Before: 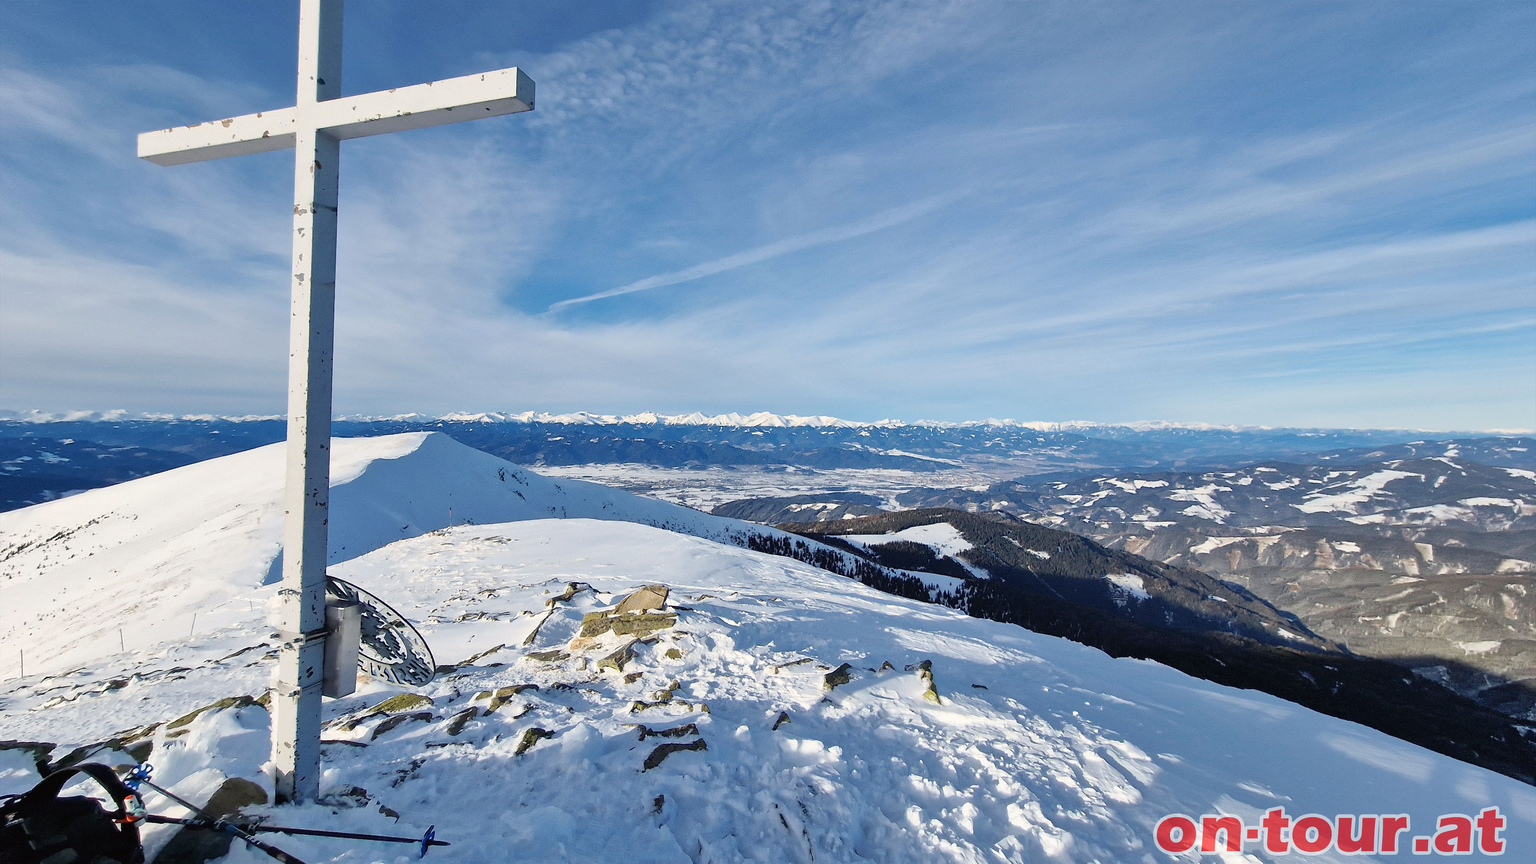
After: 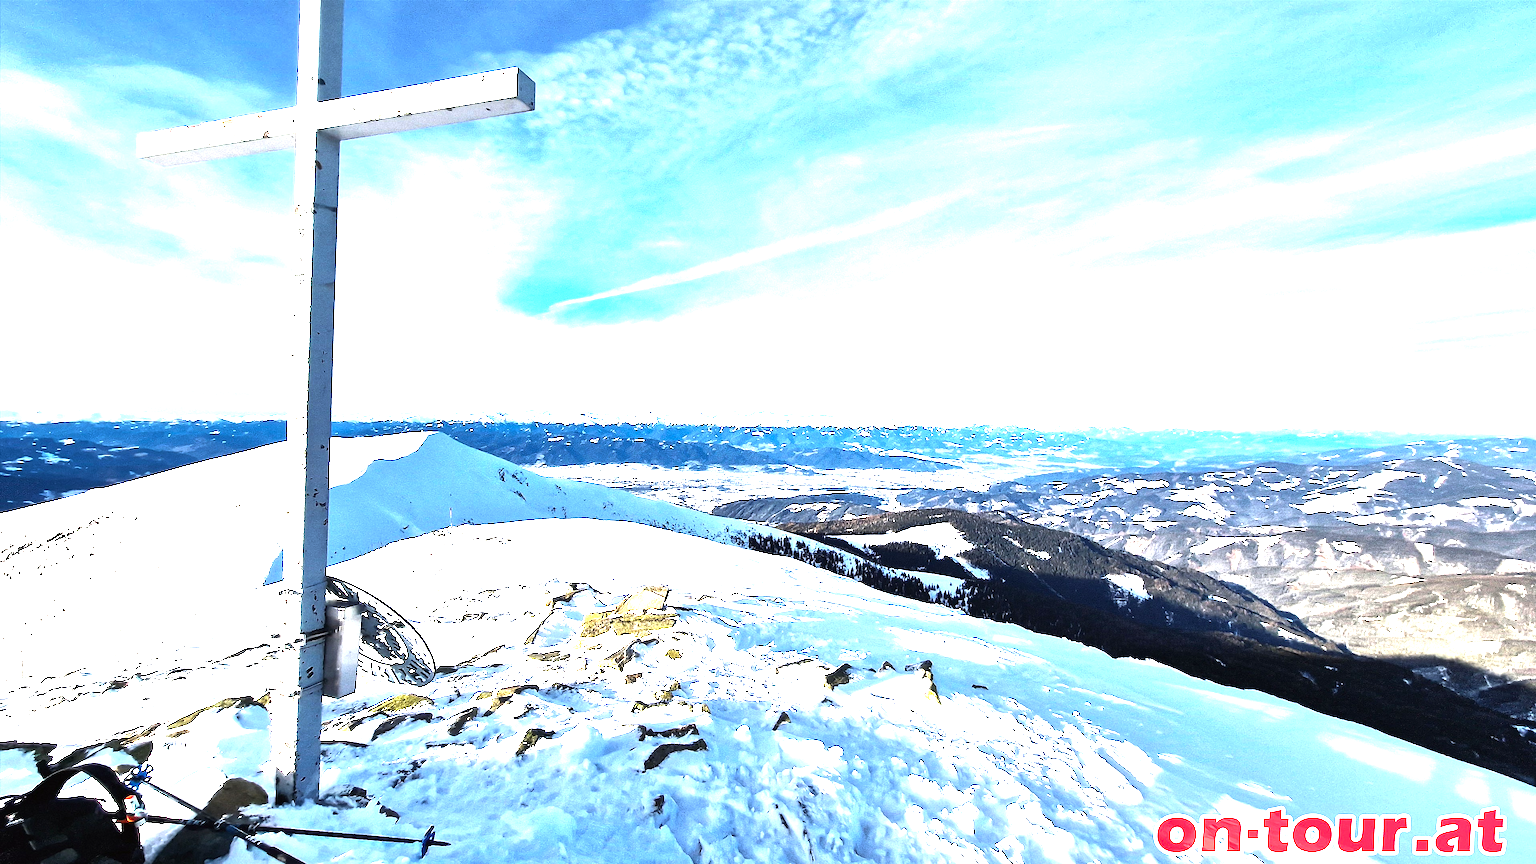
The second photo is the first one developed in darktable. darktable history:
color balance rgb: perceptual saturation grading › global saturation 0.339%, perceptual brilliance grading › global brilliance 30.007%, perceptual brilliance grading › highlights 50.42%, perceptual brilliance grading › mid-tones 50.137%, perceptual brilliance grading › shadows -22.788%
